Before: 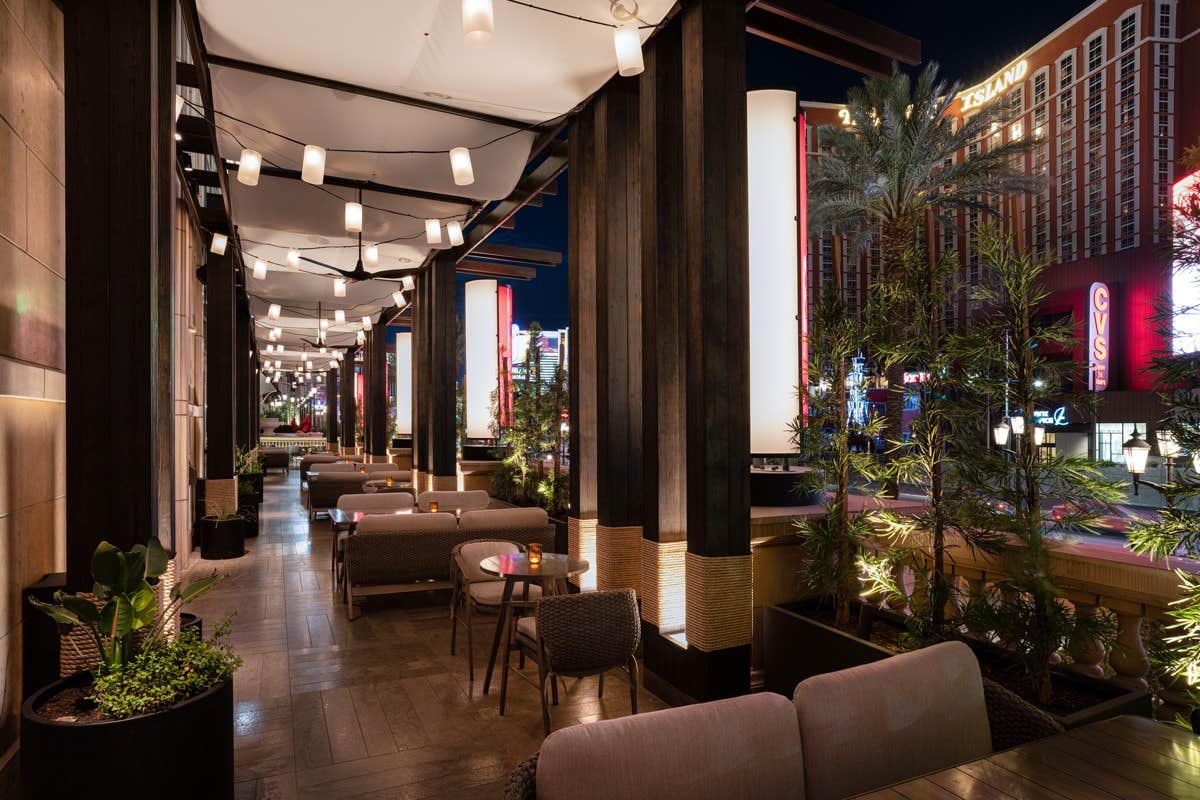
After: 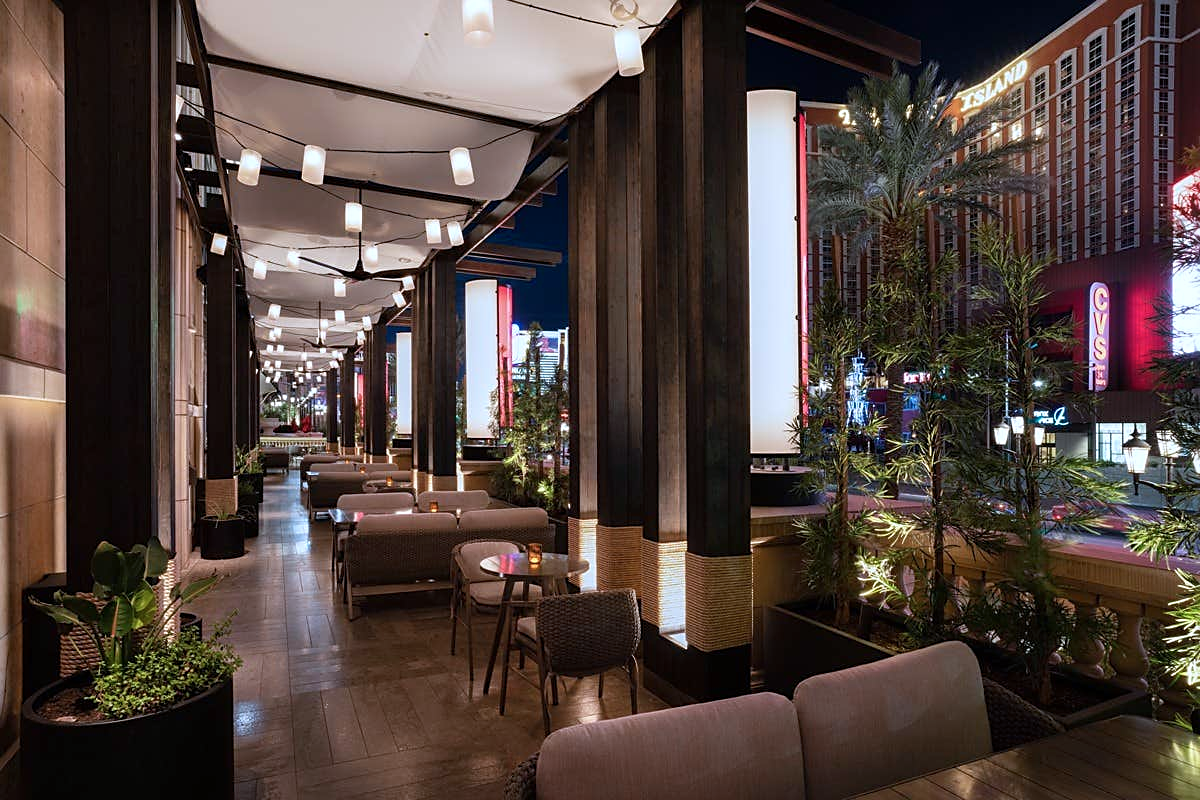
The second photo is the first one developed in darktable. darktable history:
color balance: input saturation 99%
sharpen: radius 1.864, amount 0.398, threshold 1.271
color calibration: x 0.367, y 0.376, temperature 4372.25 K
